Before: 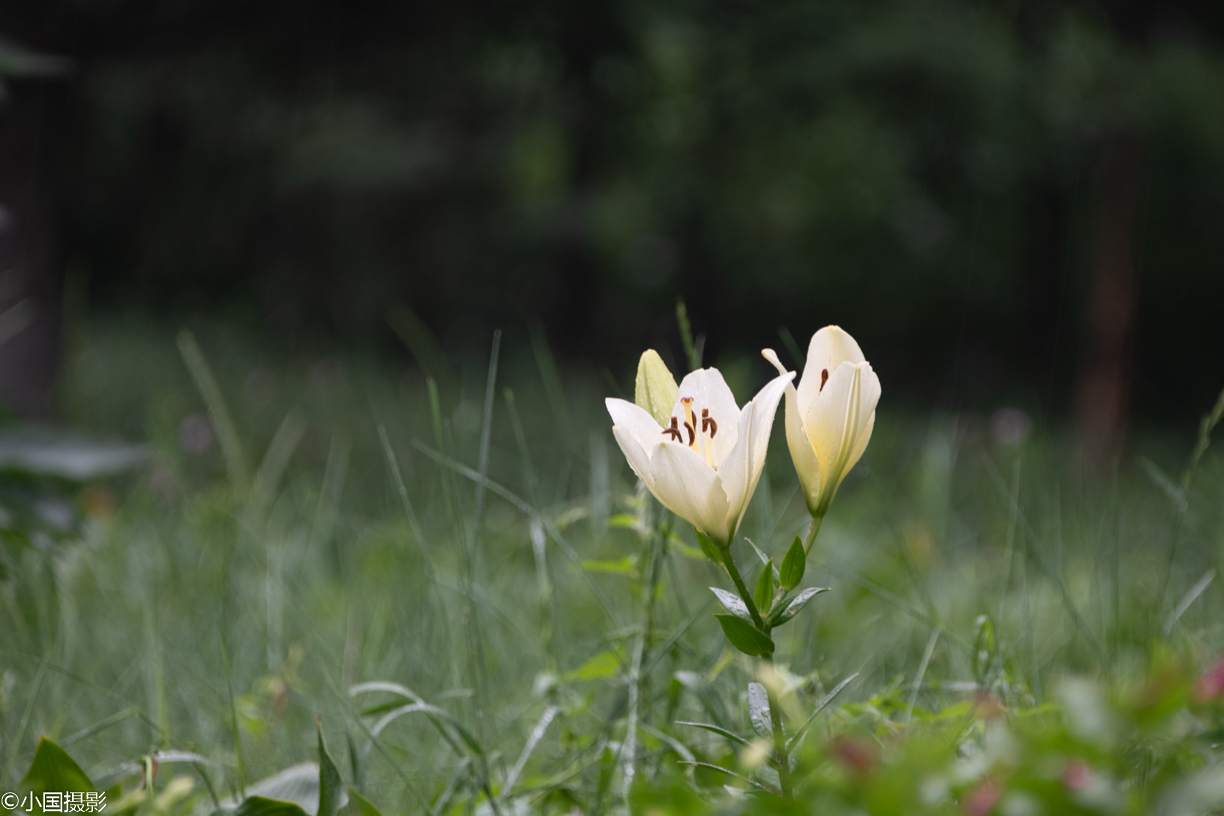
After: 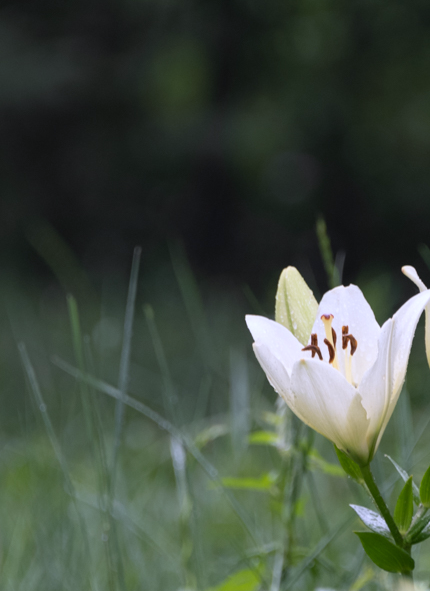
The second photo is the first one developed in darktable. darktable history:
white balance: red 0.967, blue 1.119, emerald 0.756
crop and rotate: left 29.476%, top 10.214%, right 35.32%, bottom 17.333%
